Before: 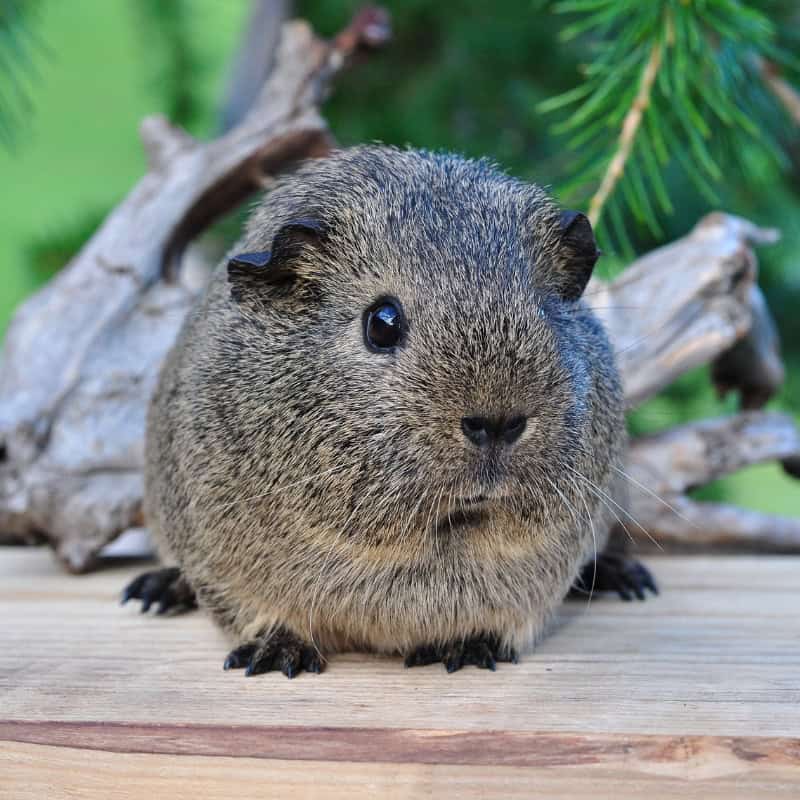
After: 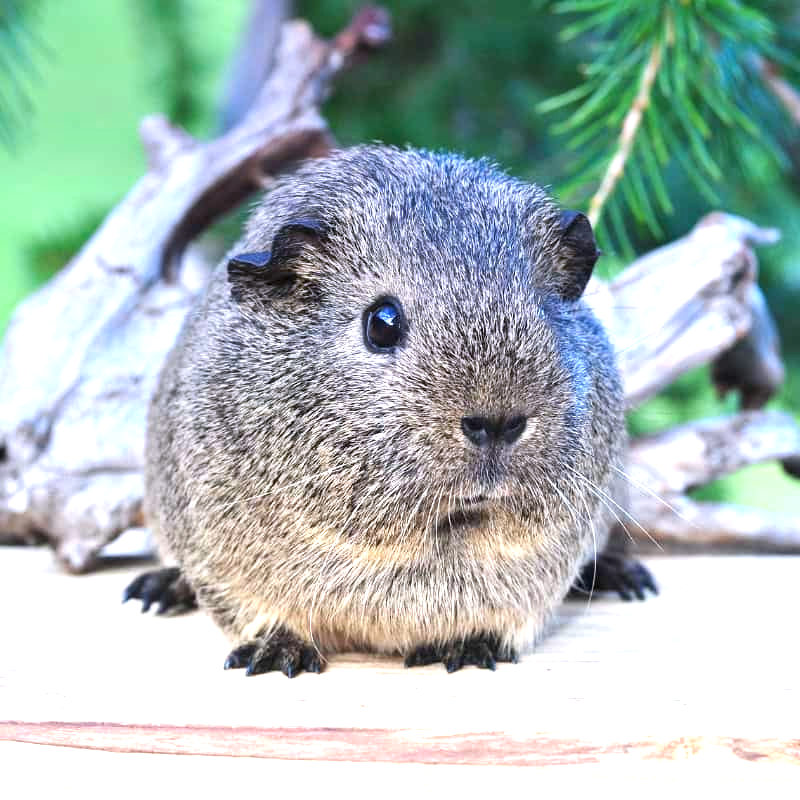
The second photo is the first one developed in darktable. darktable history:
graduated density: hue 238.83°, saturation 50%
exposure: black level correction 0, exposure 1.6 EV, compensate exposure bias true, compensate highlight preservation false
